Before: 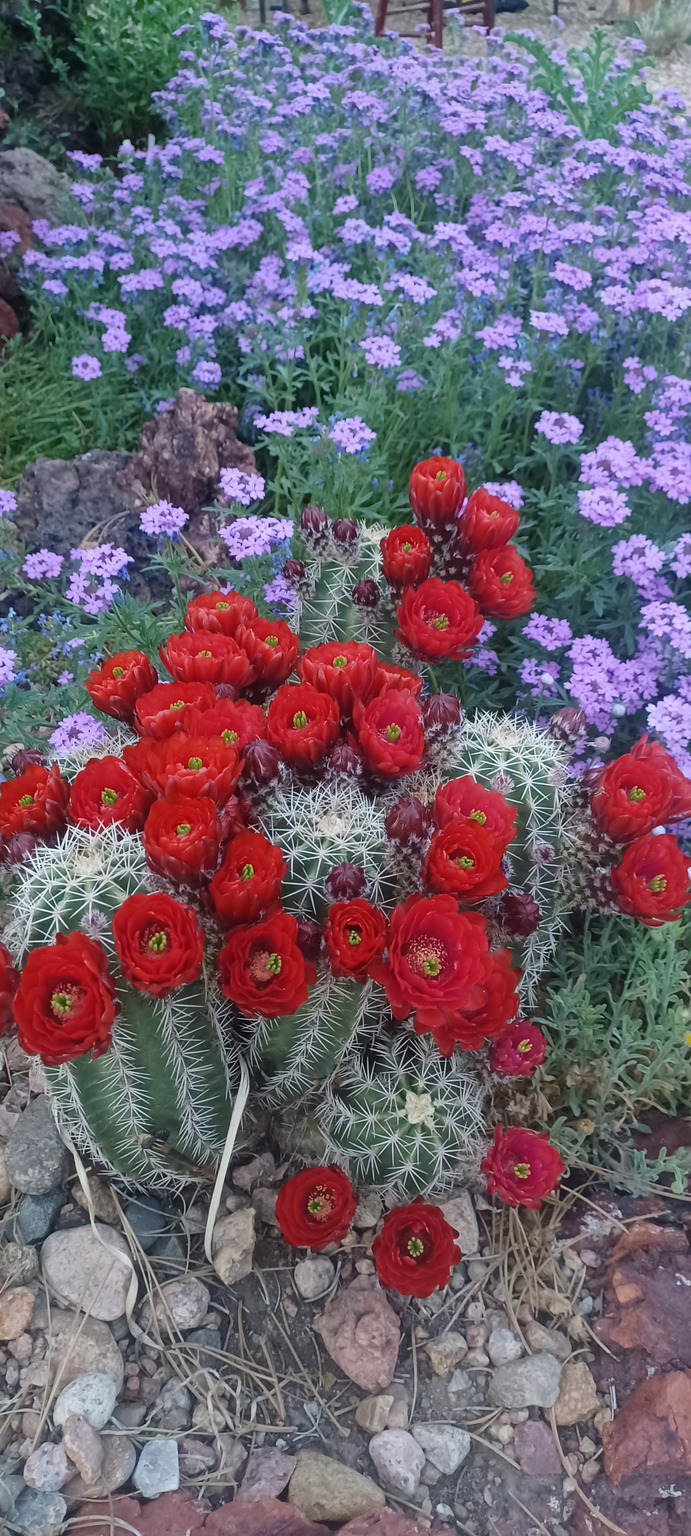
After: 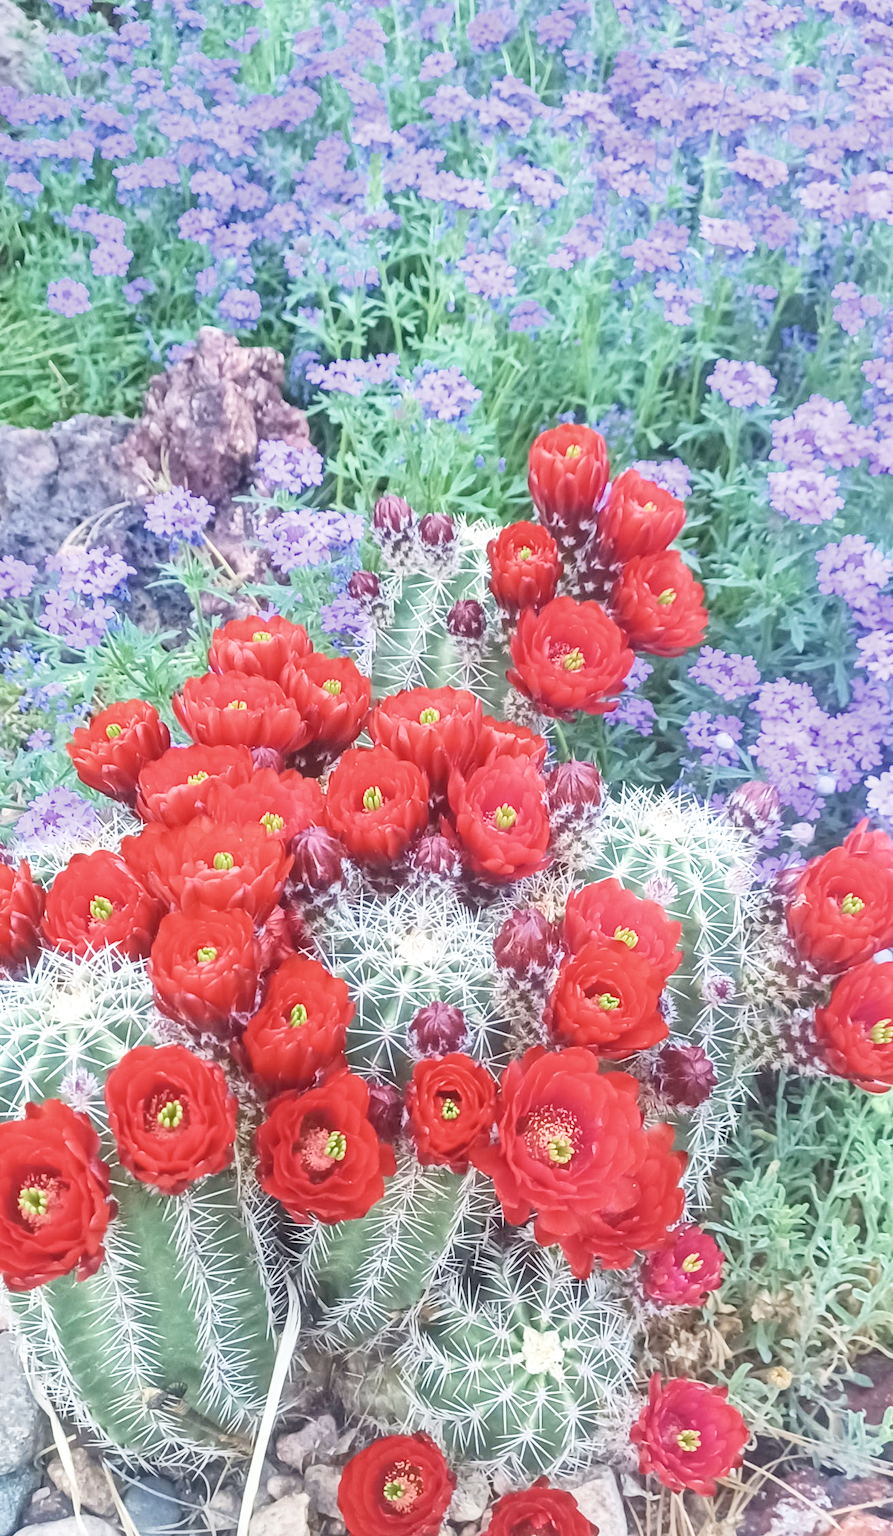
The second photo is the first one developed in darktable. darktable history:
contrast brightness saturation: saturation -0.1
local contrast: on, module defaults
tone equalizer: -8 EV -0.75 EV, -7 EV -0.7 EV, -6 EV -0.6 EV, -5 EV -0.4 EV, -3 EV 0.4 EV, -2 EV 0.6 EV, -1 EV 0.7 EV, +0 EV 0.75 EV, edges refinement/feathering 500, mask exposure compensation -1.57 EV, preserve details no
filmic rgb: middle gray luminance 2.5%, black relative exposure -10 EV, white relative exposure 7 EV, threshold 6 EV, dynamic range scaling 10%, target black luminance 0%, hardness 3.19, latitude 44.39%, contrast 0.682, highlights saturation mix 5%, shadows ↔ highlights balance 13.63%, add noise in highlights 0, color science v3 (2019), use custom middle-gray values true, iterations of high-quality reconstruction 0, contrast in highlights soft, enable highlight reconstruction true
crop: left 5.596%, top 10.314%, right 3.534%, bottom 19.395%
